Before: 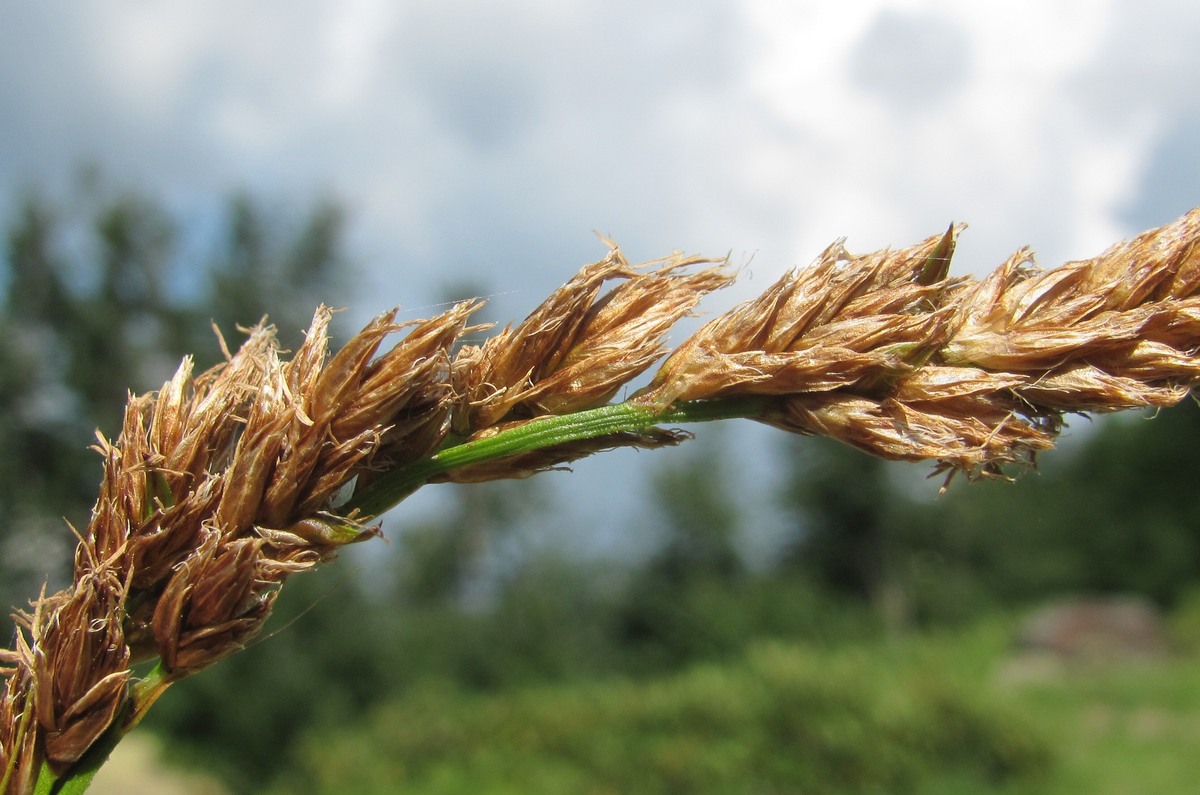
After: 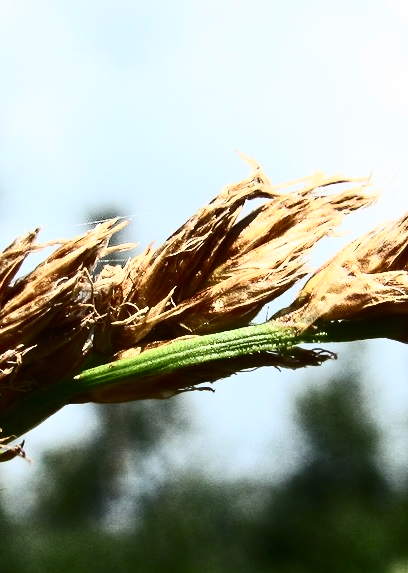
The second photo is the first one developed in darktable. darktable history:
crop and rotate: left 29.911%, top 10.165%, right 36.008%, bottom 17.696%
shadows and highlights: soften with gaussian
contrast brightness saturation: contrast 0.948, brightness 0.192
